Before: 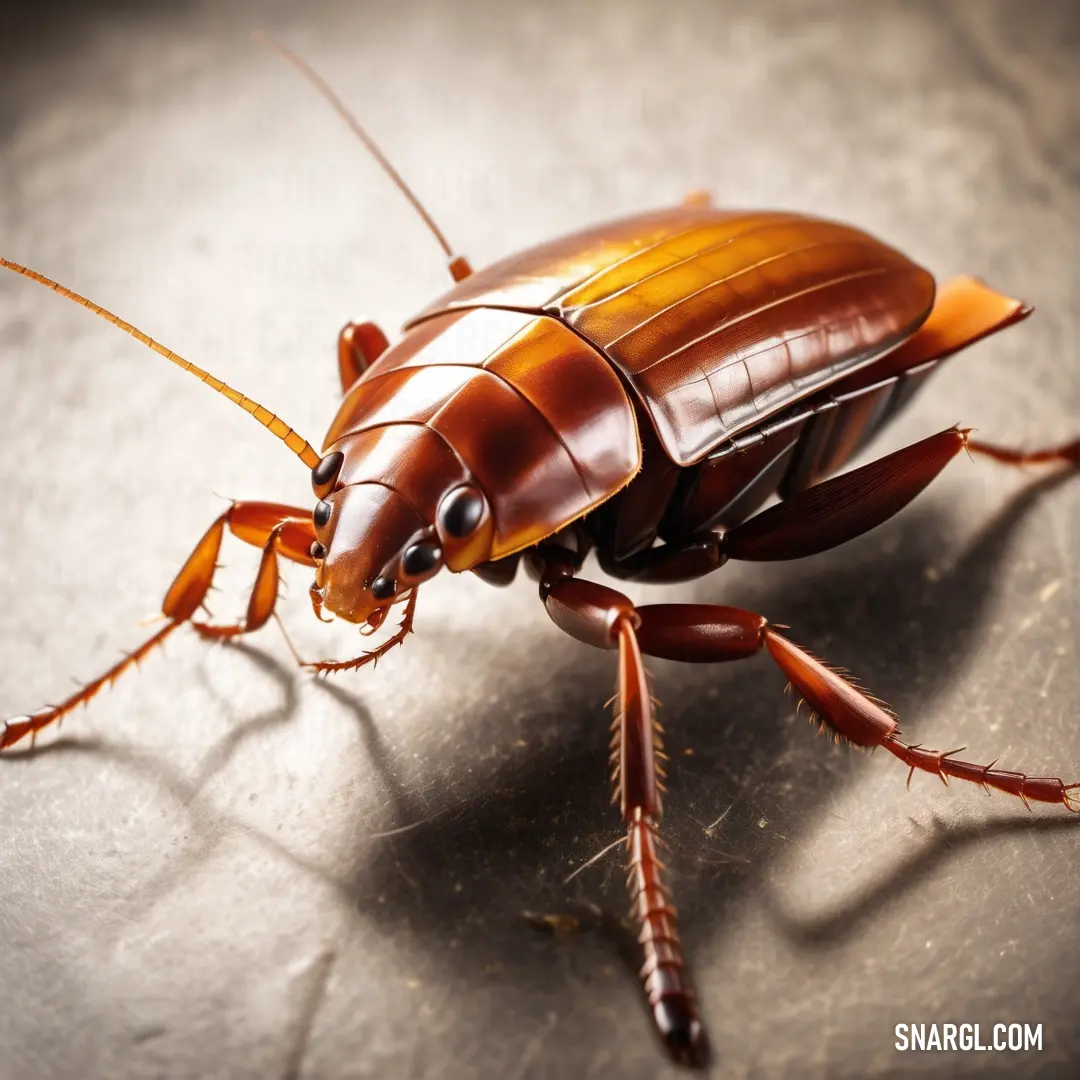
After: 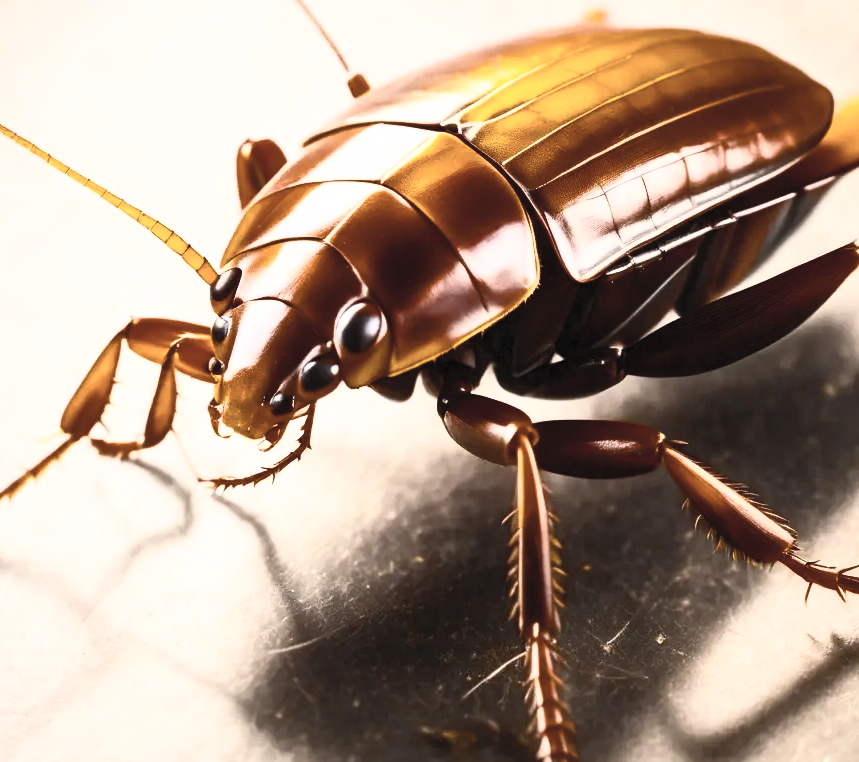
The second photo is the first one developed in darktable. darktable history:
color balance rgb: power › hue 62.16°, perceptual saturation grading › global saturation 30.76%, global vibrance 16.784%, saturation formula JzAzBz (2021)
contrast brightness saturation: contrast 0.56, brightness 0.573, saturation -0.326
crop: left 9.536%, top 17.098%, right 10.91%, bottom 12.337%
